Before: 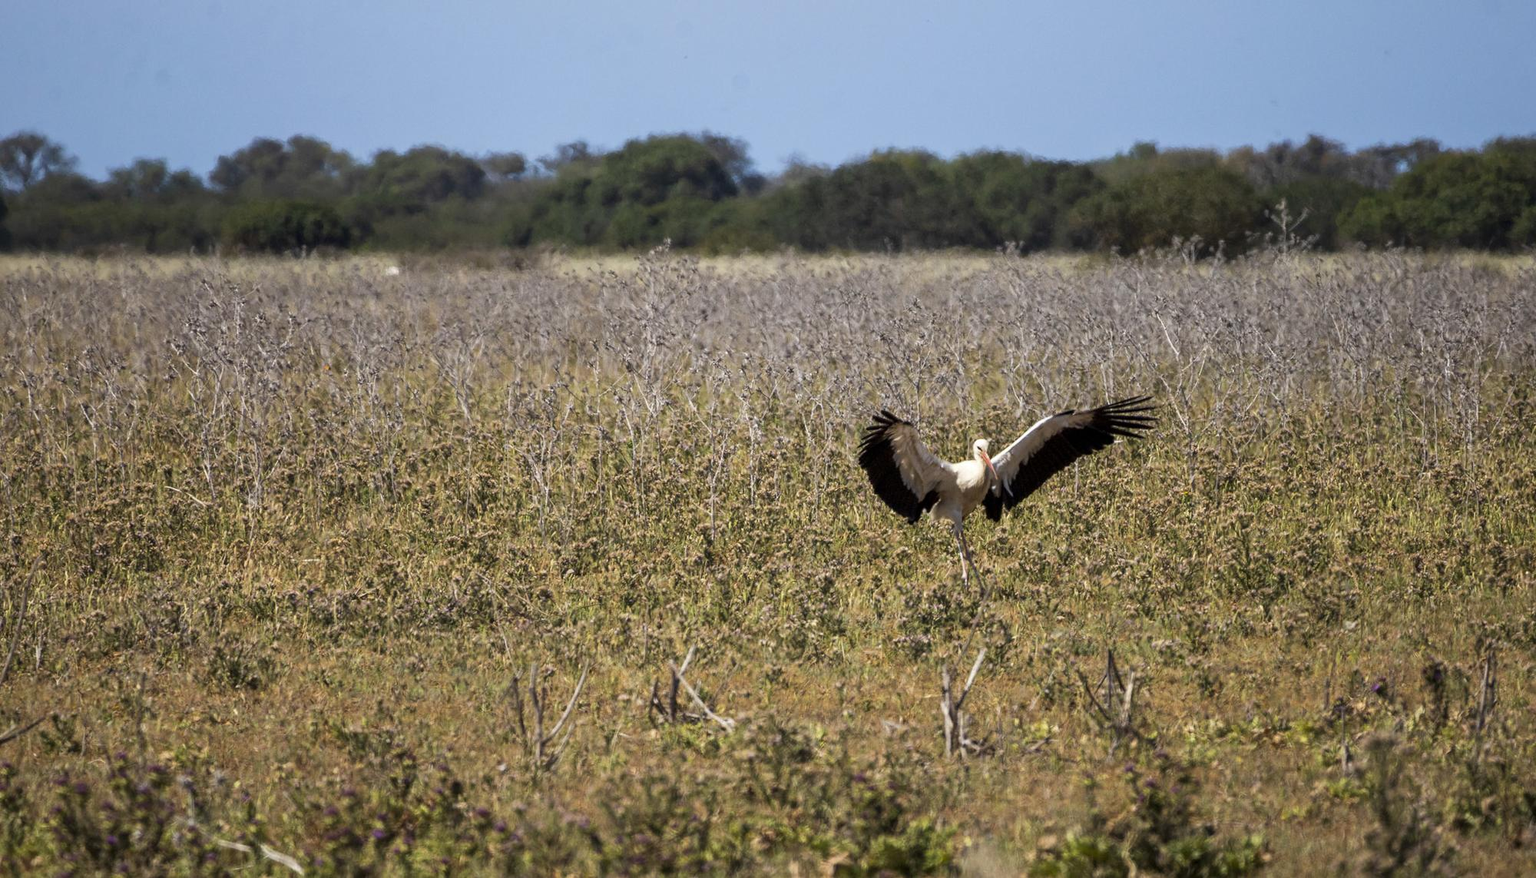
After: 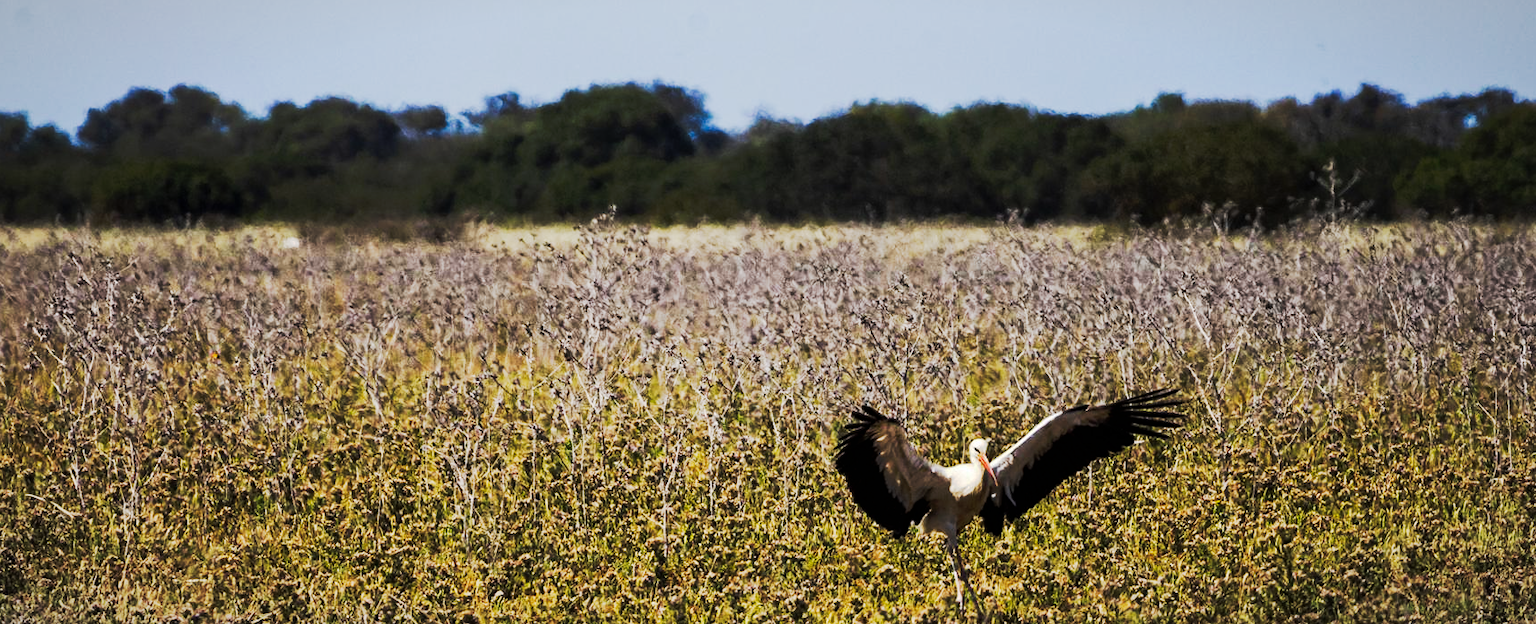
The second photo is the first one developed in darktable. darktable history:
crop and rotate: left 9.301%, top 7.261%, right 5.01%, bottom 31.827%
vignetting: fall-off start 99.59%, fall-off radius 65.21%, brightness -0.271, automatic ratio true
tone curve: curves: ch0 [(0, 0) (0.003, 0.002) (0.011, 0.002) (0.025, 0.002) (0.044, 0.007) (0.069, 0.014) (0.1, 0.026) (0.136, 0.04) (0.177, 0.061) (0.224, 0.1) (0.277, 0.151) (0.335, 0.198) (0.399, 0.272) (0.468, 0.387) (0.543, 0.553) (0.623, 0.716) (0.709, 0.8) (0.801, 0.855) (0.898, 0.897) (1, 1)], preserve colors none
